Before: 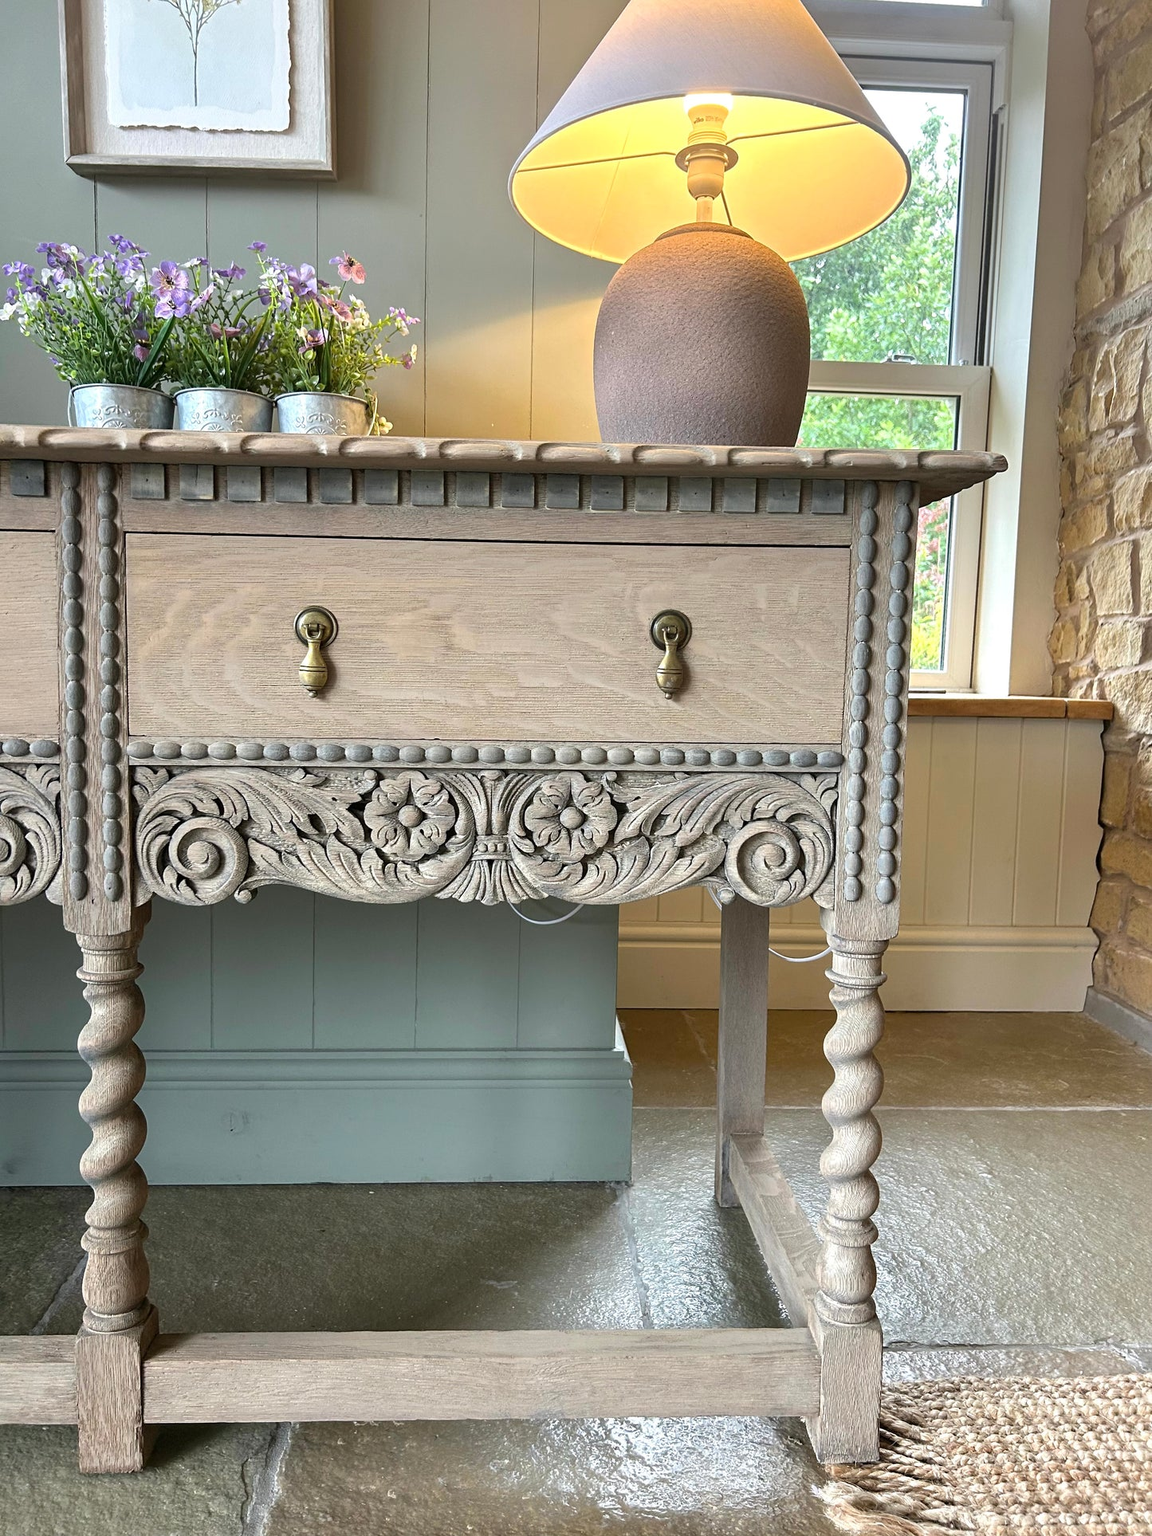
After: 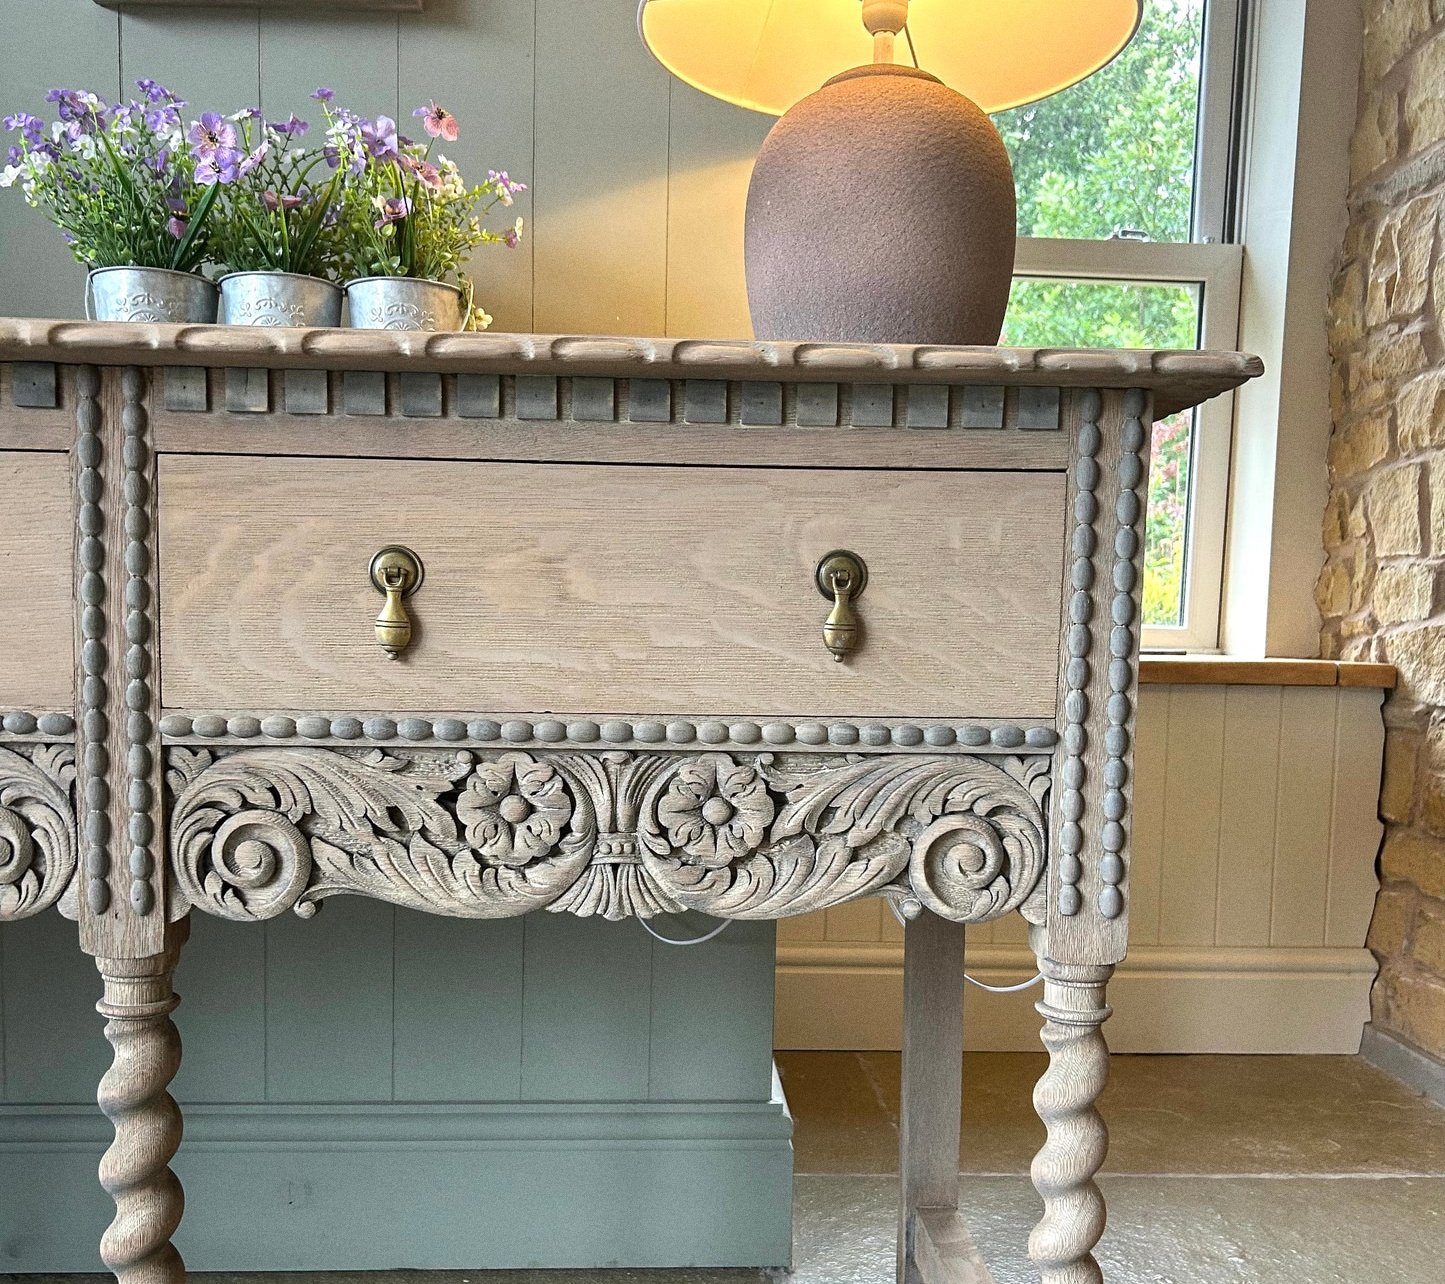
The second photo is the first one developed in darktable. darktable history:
crop: top 11.166%, bottom 22.168%
grain: coarseness 0.09 ISO
